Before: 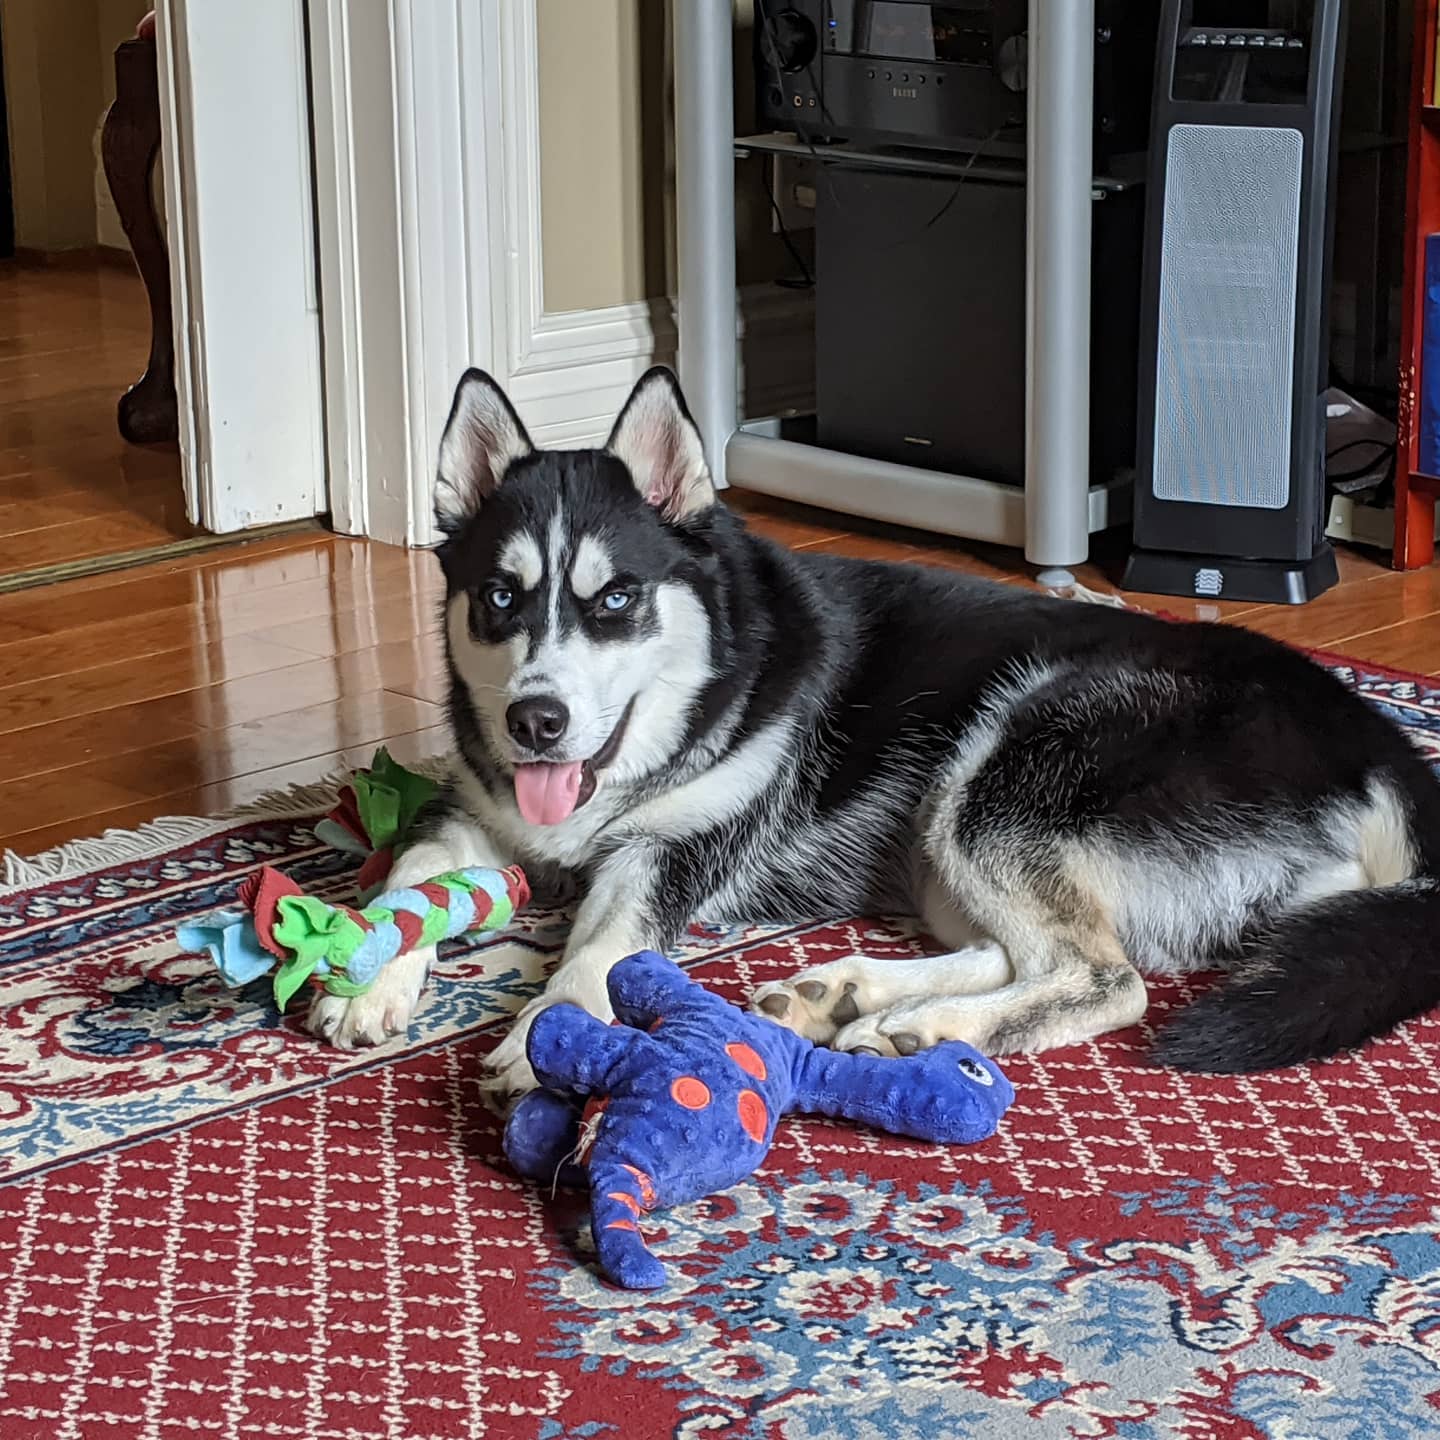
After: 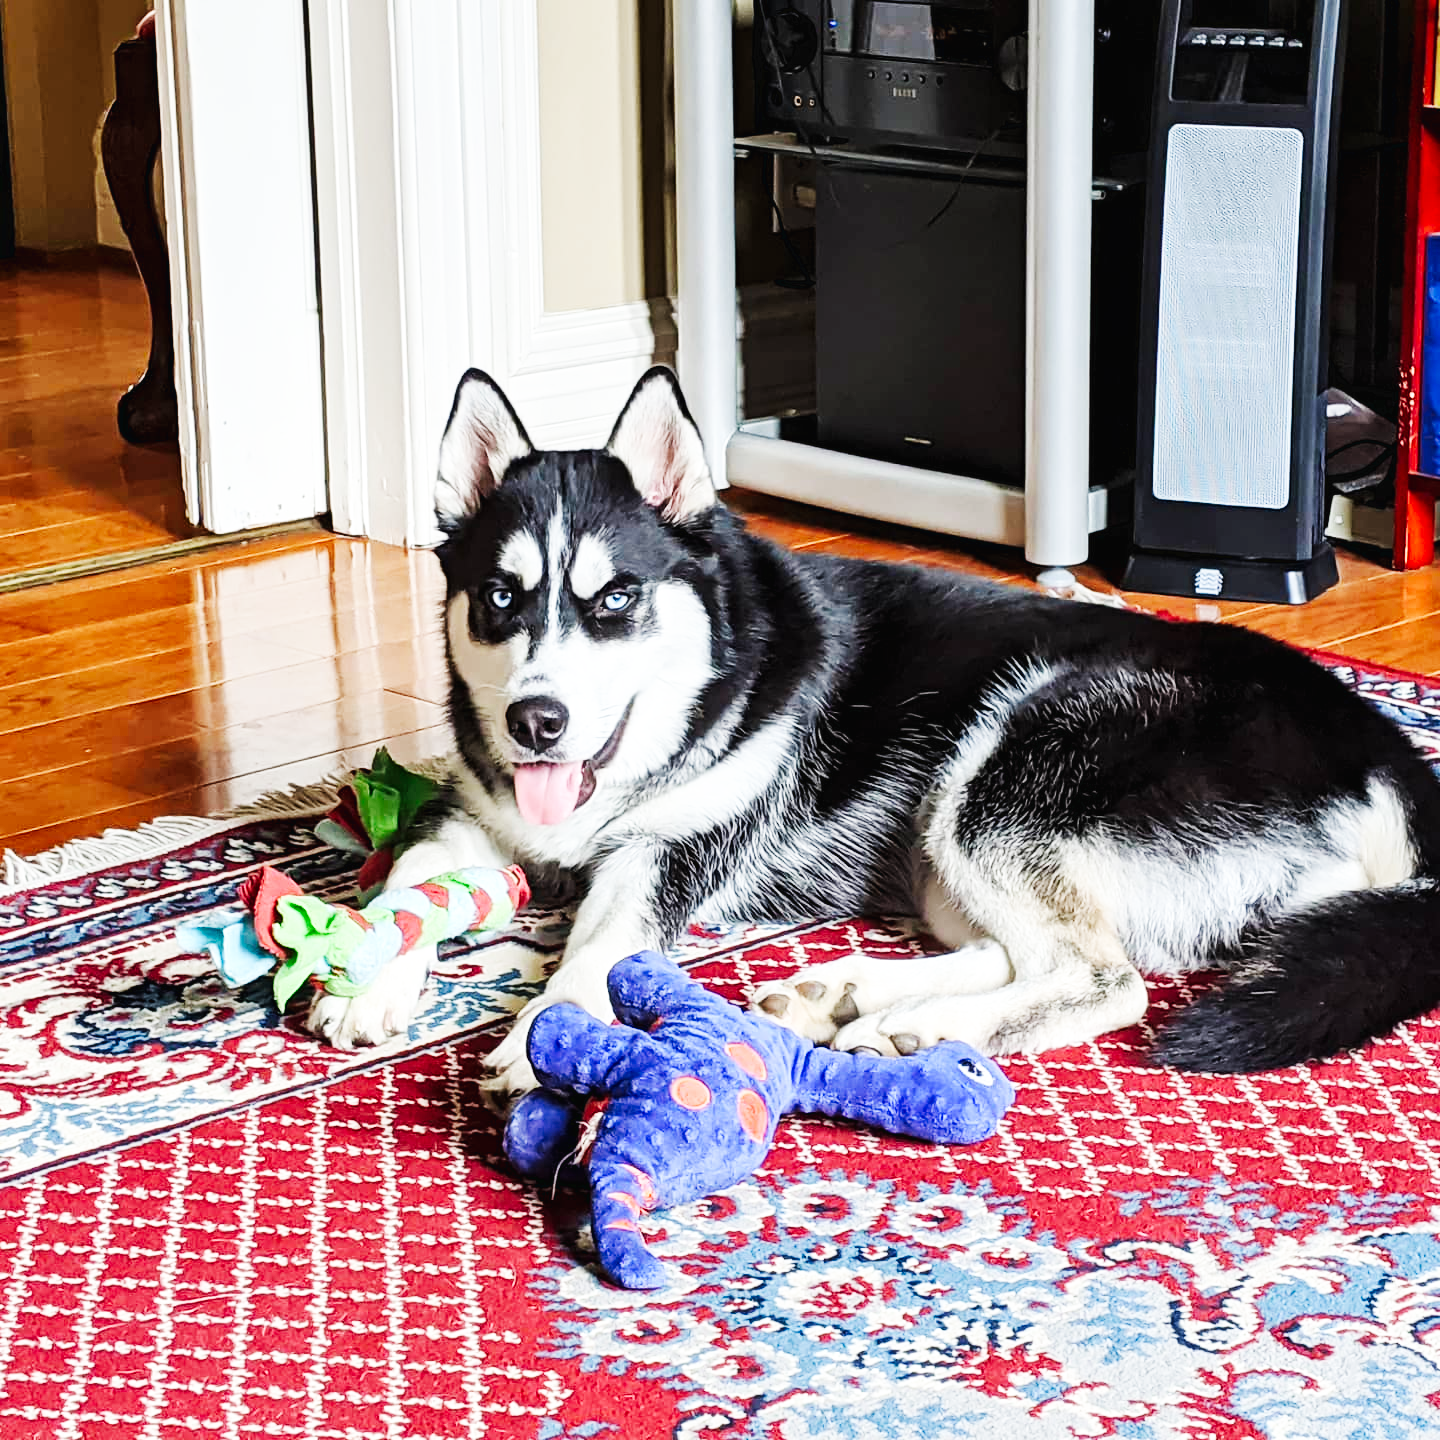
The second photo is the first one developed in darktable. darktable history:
base curve: curves: ch0 [(0, 0.003) (0.001, 0.002) (0.006, 0.004) (0.02, 0.022) (0.048, 0.086) (0.094, 0.234) (0.162, 0.431) (0.258, 0.629) (0.385, 0.8) (0.548, 0.918) (0.751, 0.988) (1, 1)], preserve colors none
tone curve: curves: ch0 [(0, 0) (0.251, 0.254) (0.689, 0.733) (1, 1)], preserve colors none
